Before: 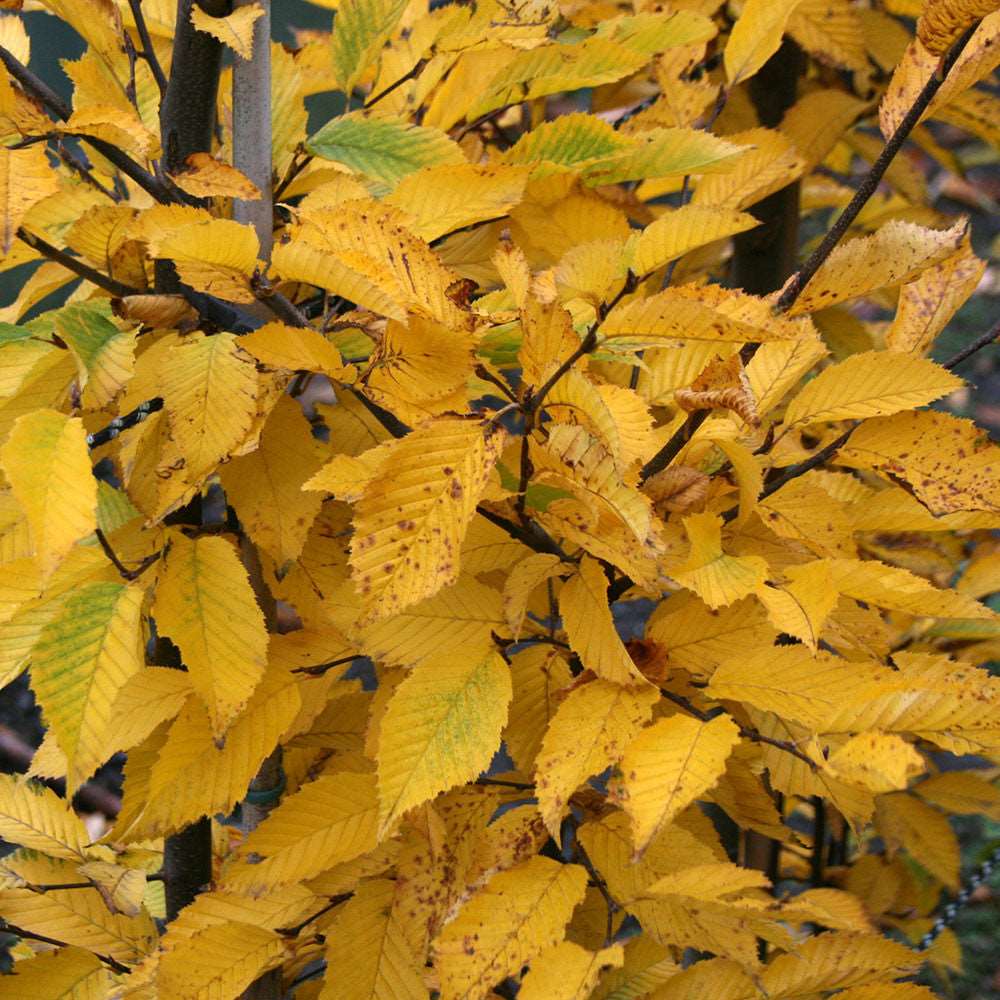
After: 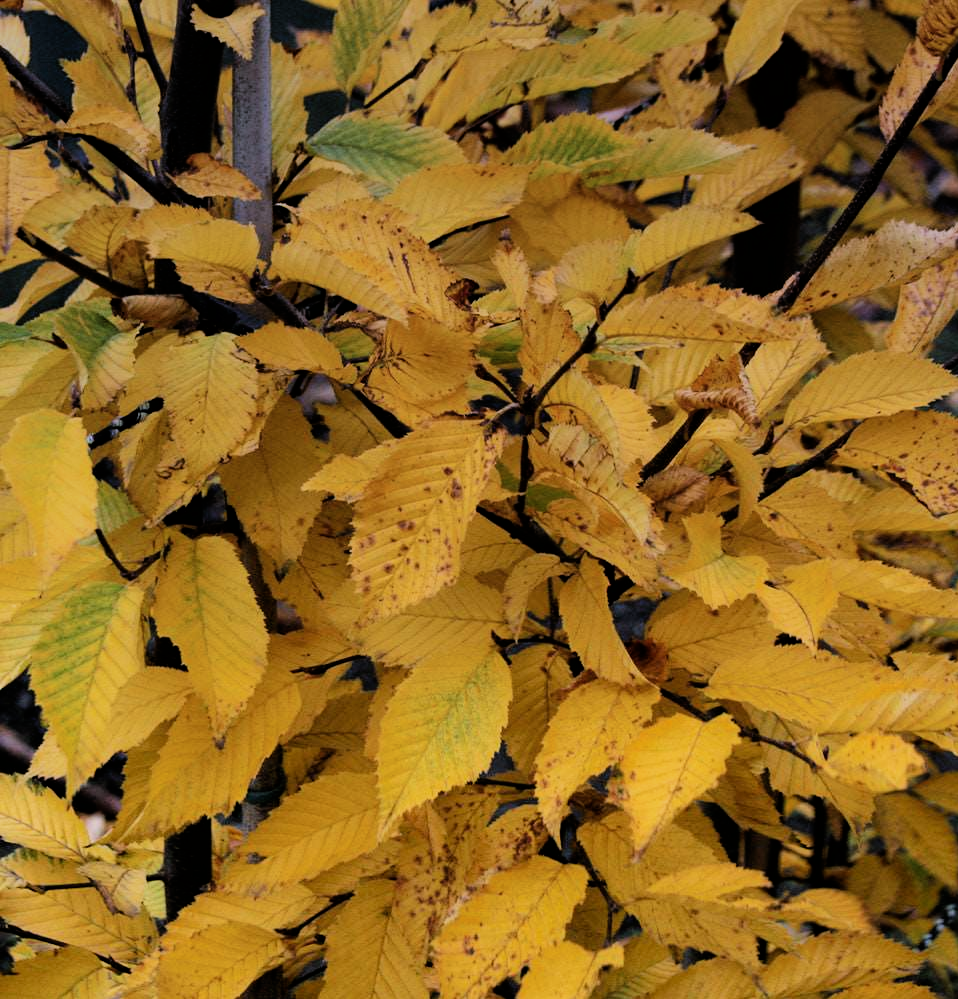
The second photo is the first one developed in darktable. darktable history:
filmic rgb: black relative exposure -5 EV, hardness 2.88, contrast 1.3
graduated density: hue 238.83°, saturation 50%
crop: right 4.126%, bottom 0.031%
